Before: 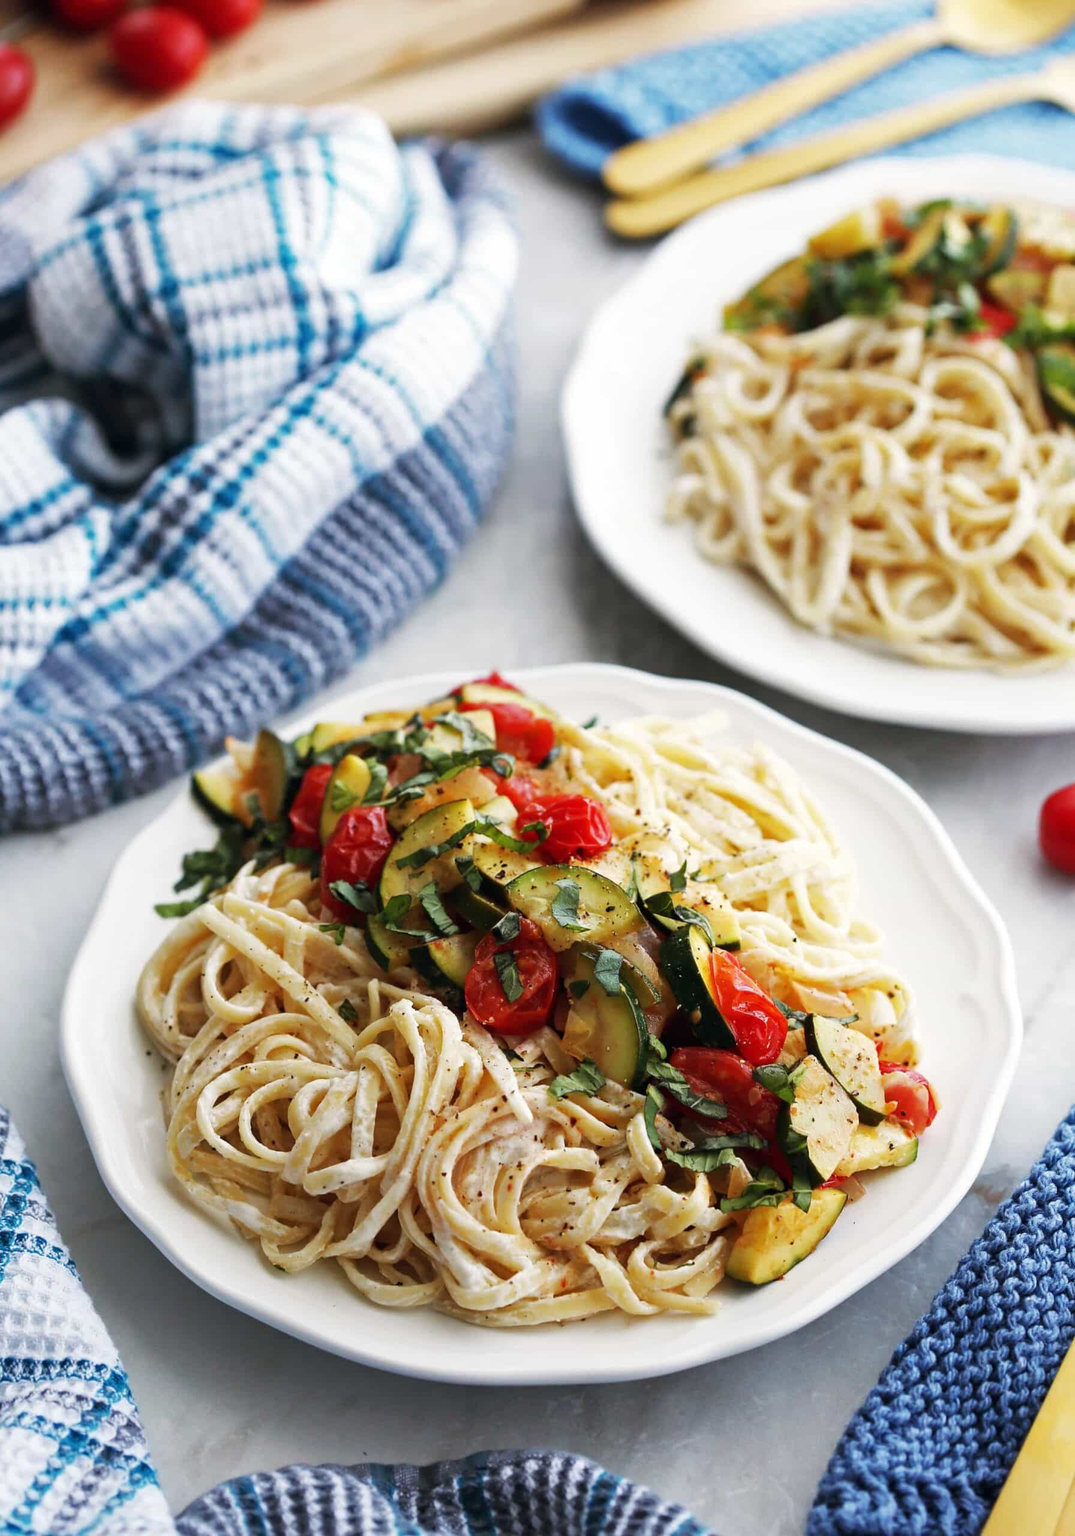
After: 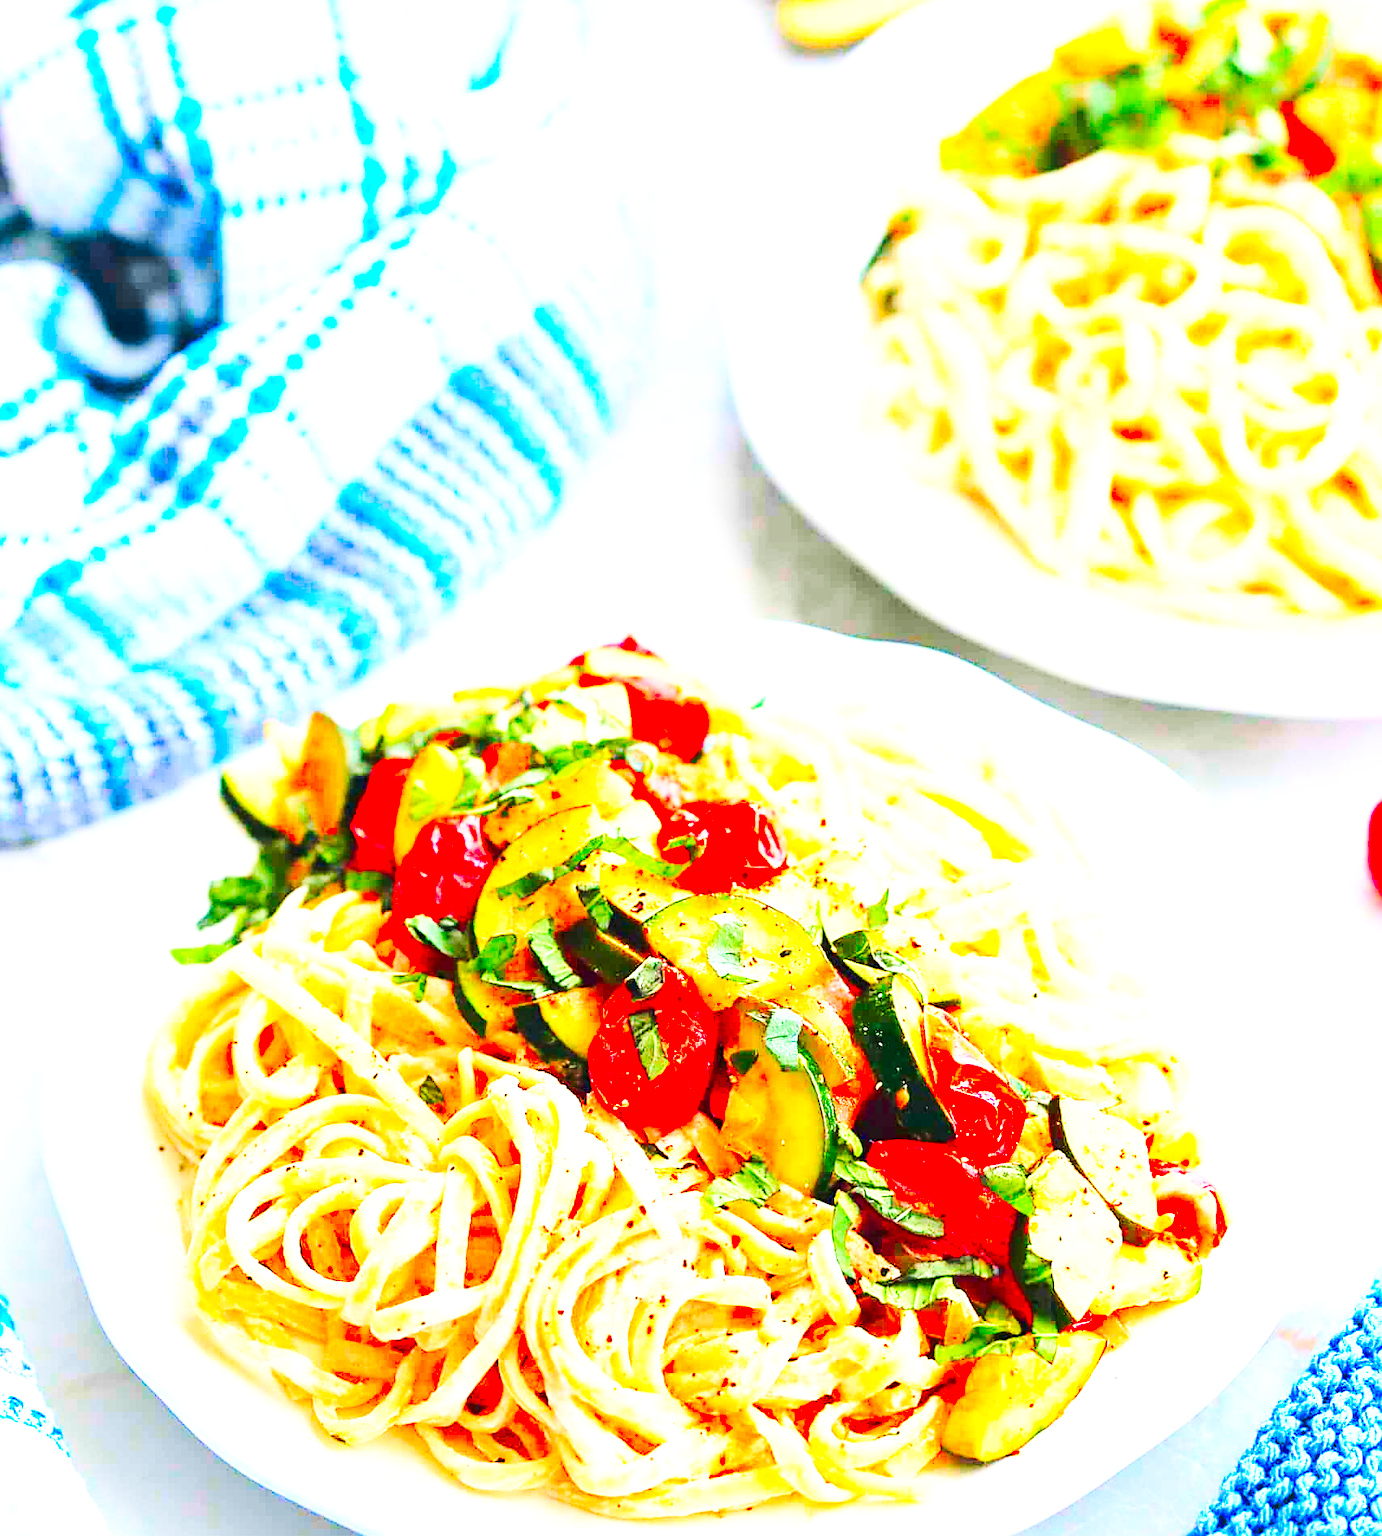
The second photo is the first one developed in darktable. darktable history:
tone equalizer: edges refinement/feathering 500, mask exposure compensation -1.57 EV, preserve details no
crop and rotate: left 2.78%, top 13.292%, right 2.075%, bottom 12.726%
exposure: black level correction 0, exposure 1.104 EV, compensate exposure bias true, compensate highlight preservation false
color correction: highlights b* 0.067, saturation 1.8
base curve: curves: ch0 [(0, 0) (0.028, 0.03) (0.121, 0.232) (0.46, 0.748) (0.859, 0.968) (1, 1)], preserve colors none
sharpen: on, module defaults
levels: levels [0, 0.43, 0.984]
tone curve: curves: ch0 [(0, 0) (0.003, 0.003) (0.011, 0.01) (0.025, 0.023) (0.044, 0.041) (0.069, 0.064) (0.1, 0.094) (0.136, 0.143) (0.177, 0.205) (0.224, 0.281) (0.277, 0.367) (0.335, 0.457) (0.399, 0.542) (0.468, 0.629) (0.543, 0.711) (0.623, 0.788) (0.709, 0.863) (0.801, 0.912) (0.898, 0.955) (1, 1)], color space Lab, linked channels, preserve colors none
